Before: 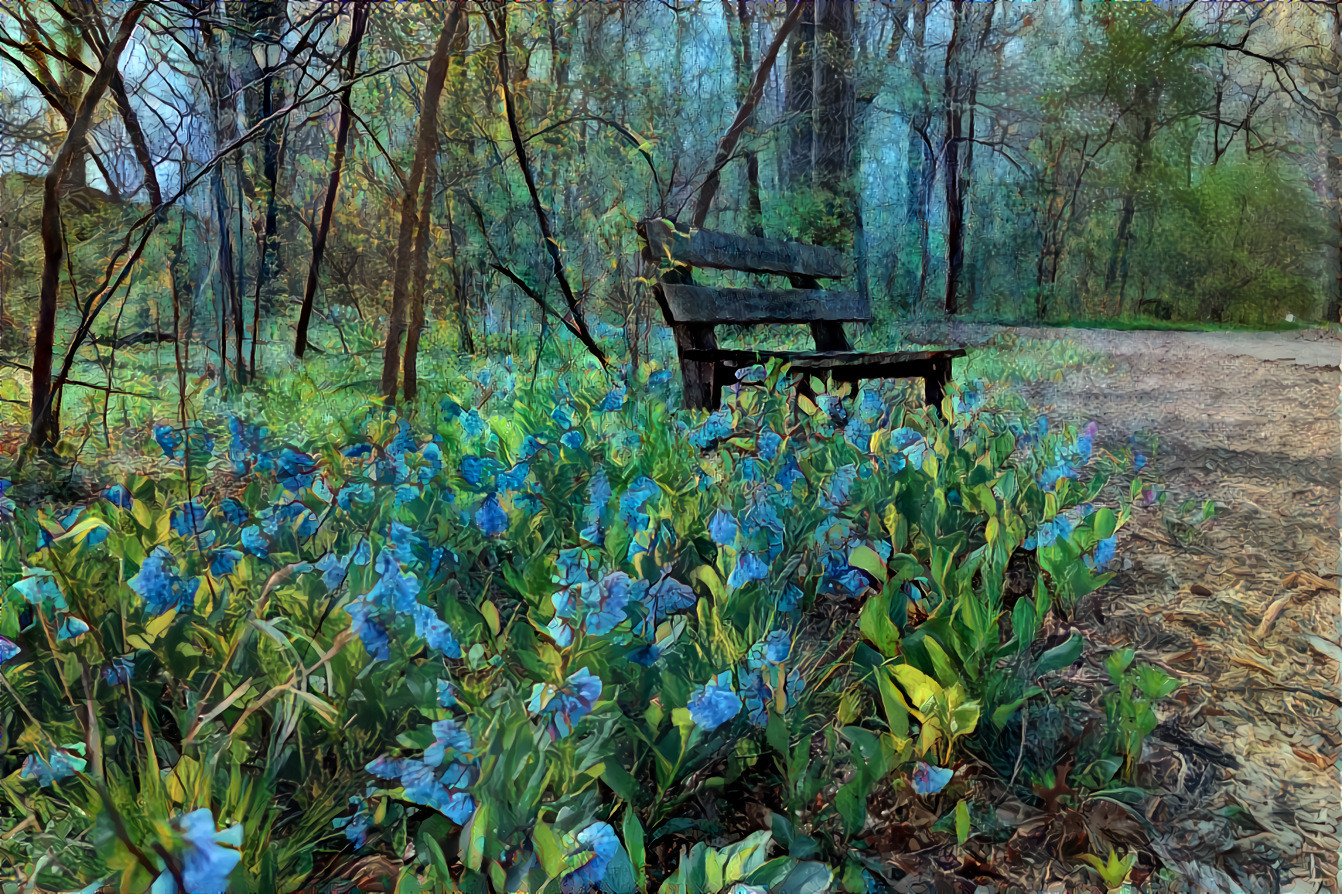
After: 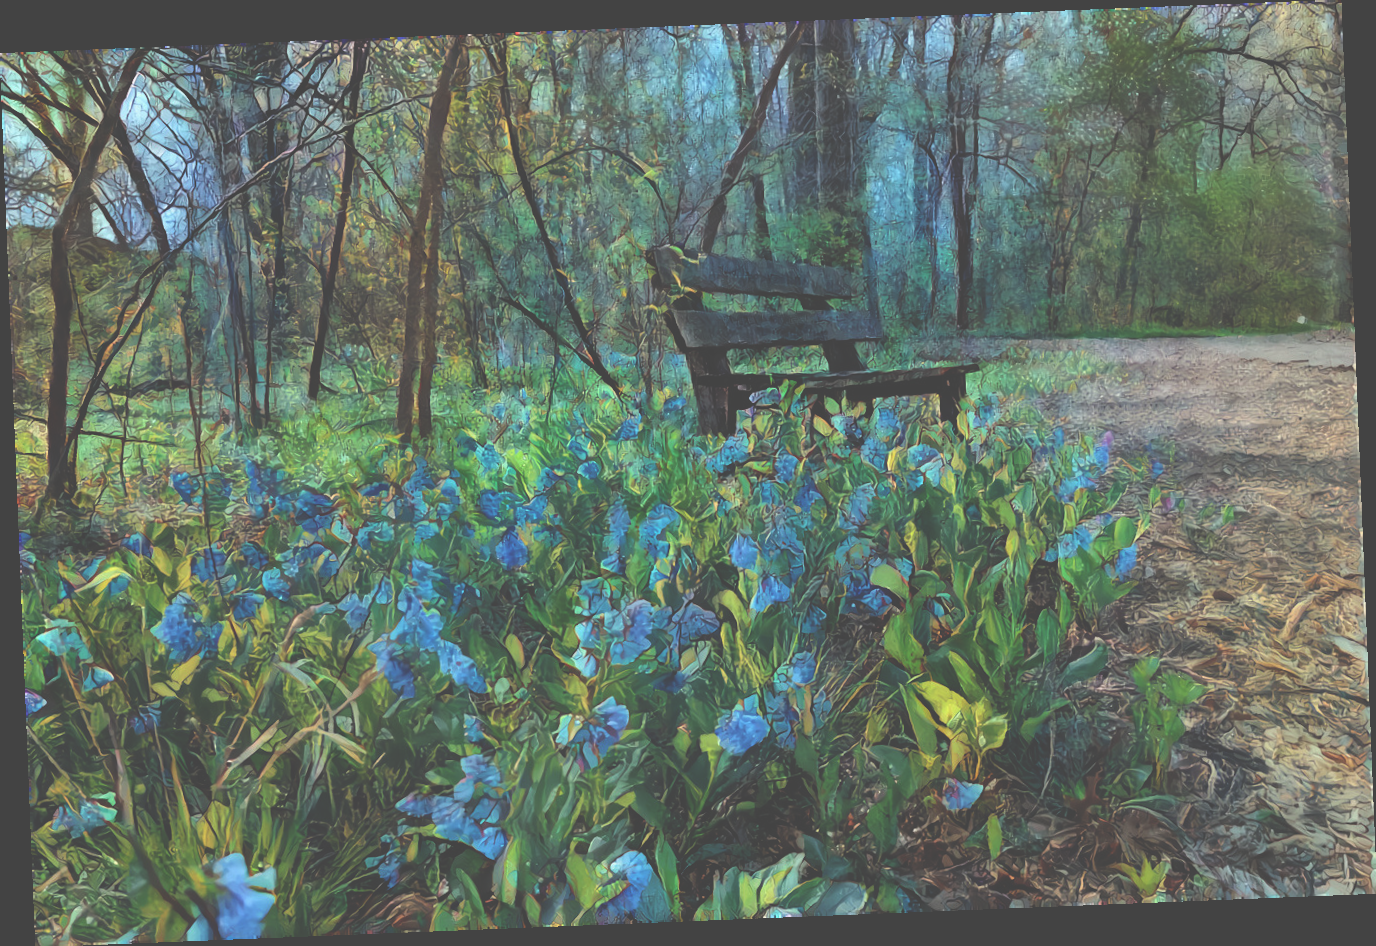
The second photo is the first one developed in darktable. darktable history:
rotate and perspective: rotation -2.29°, automatic cropping off
exposure: black level correction -0.062, exposure -0.05 EV, compensate highlight preservation false
